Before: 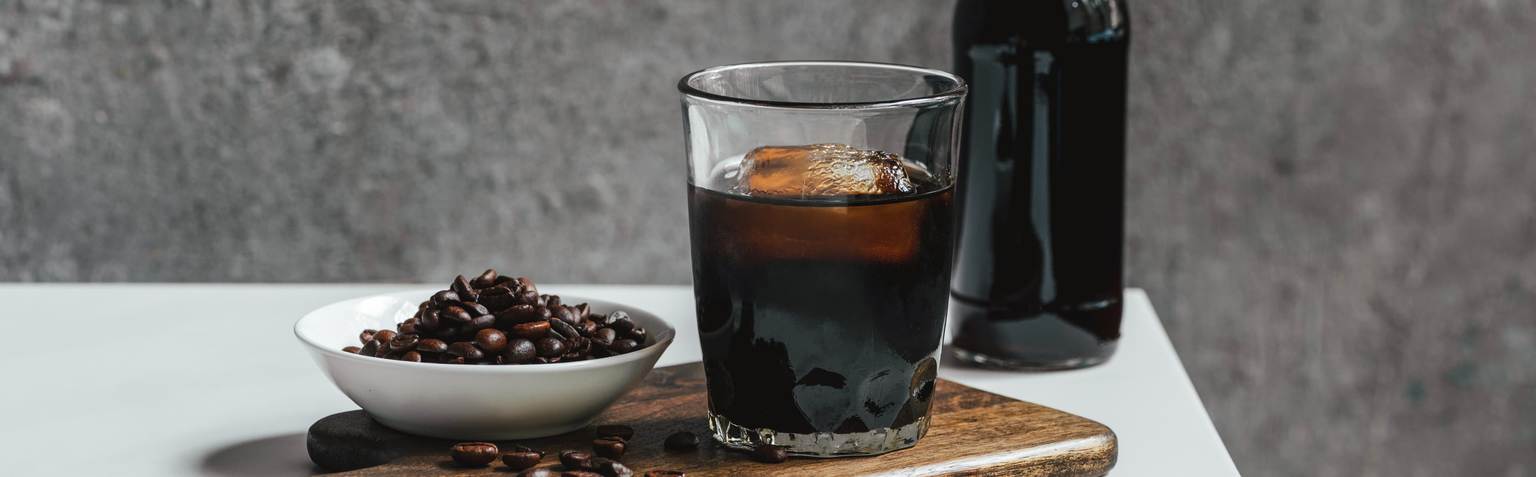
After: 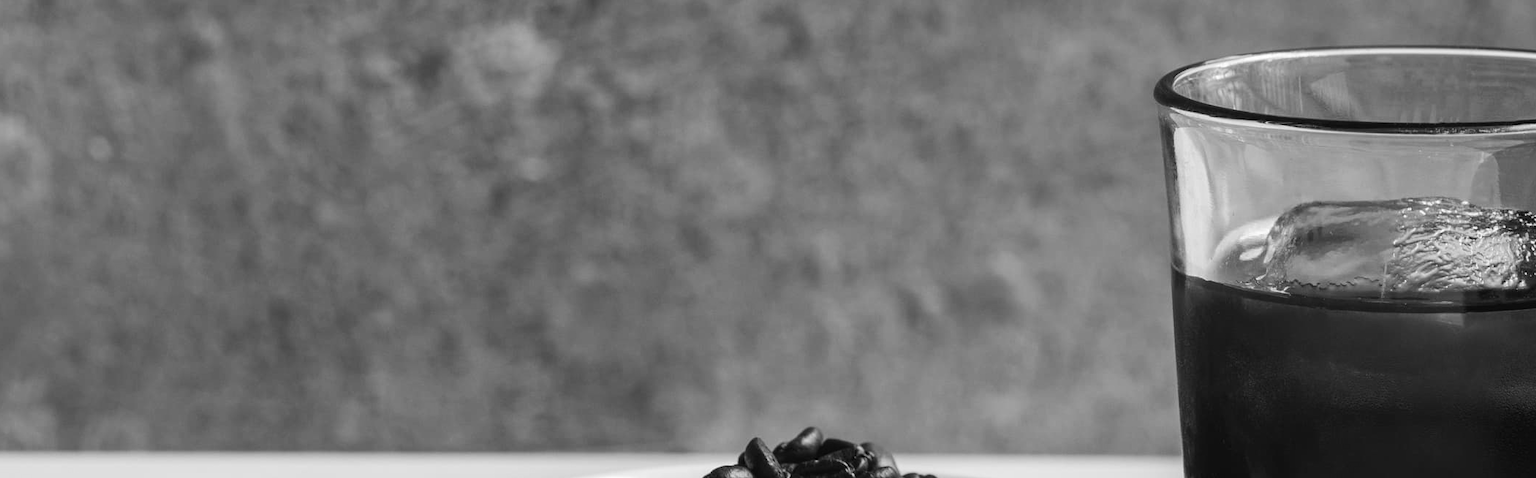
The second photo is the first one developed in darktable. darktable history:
monochrome: on, module defaults
contrast brightness saturation: contrast 0.09, saturation 0.28
crop and rotate: left 3.047%, top 7.509%, right 42.236%, bottom 37.598%
